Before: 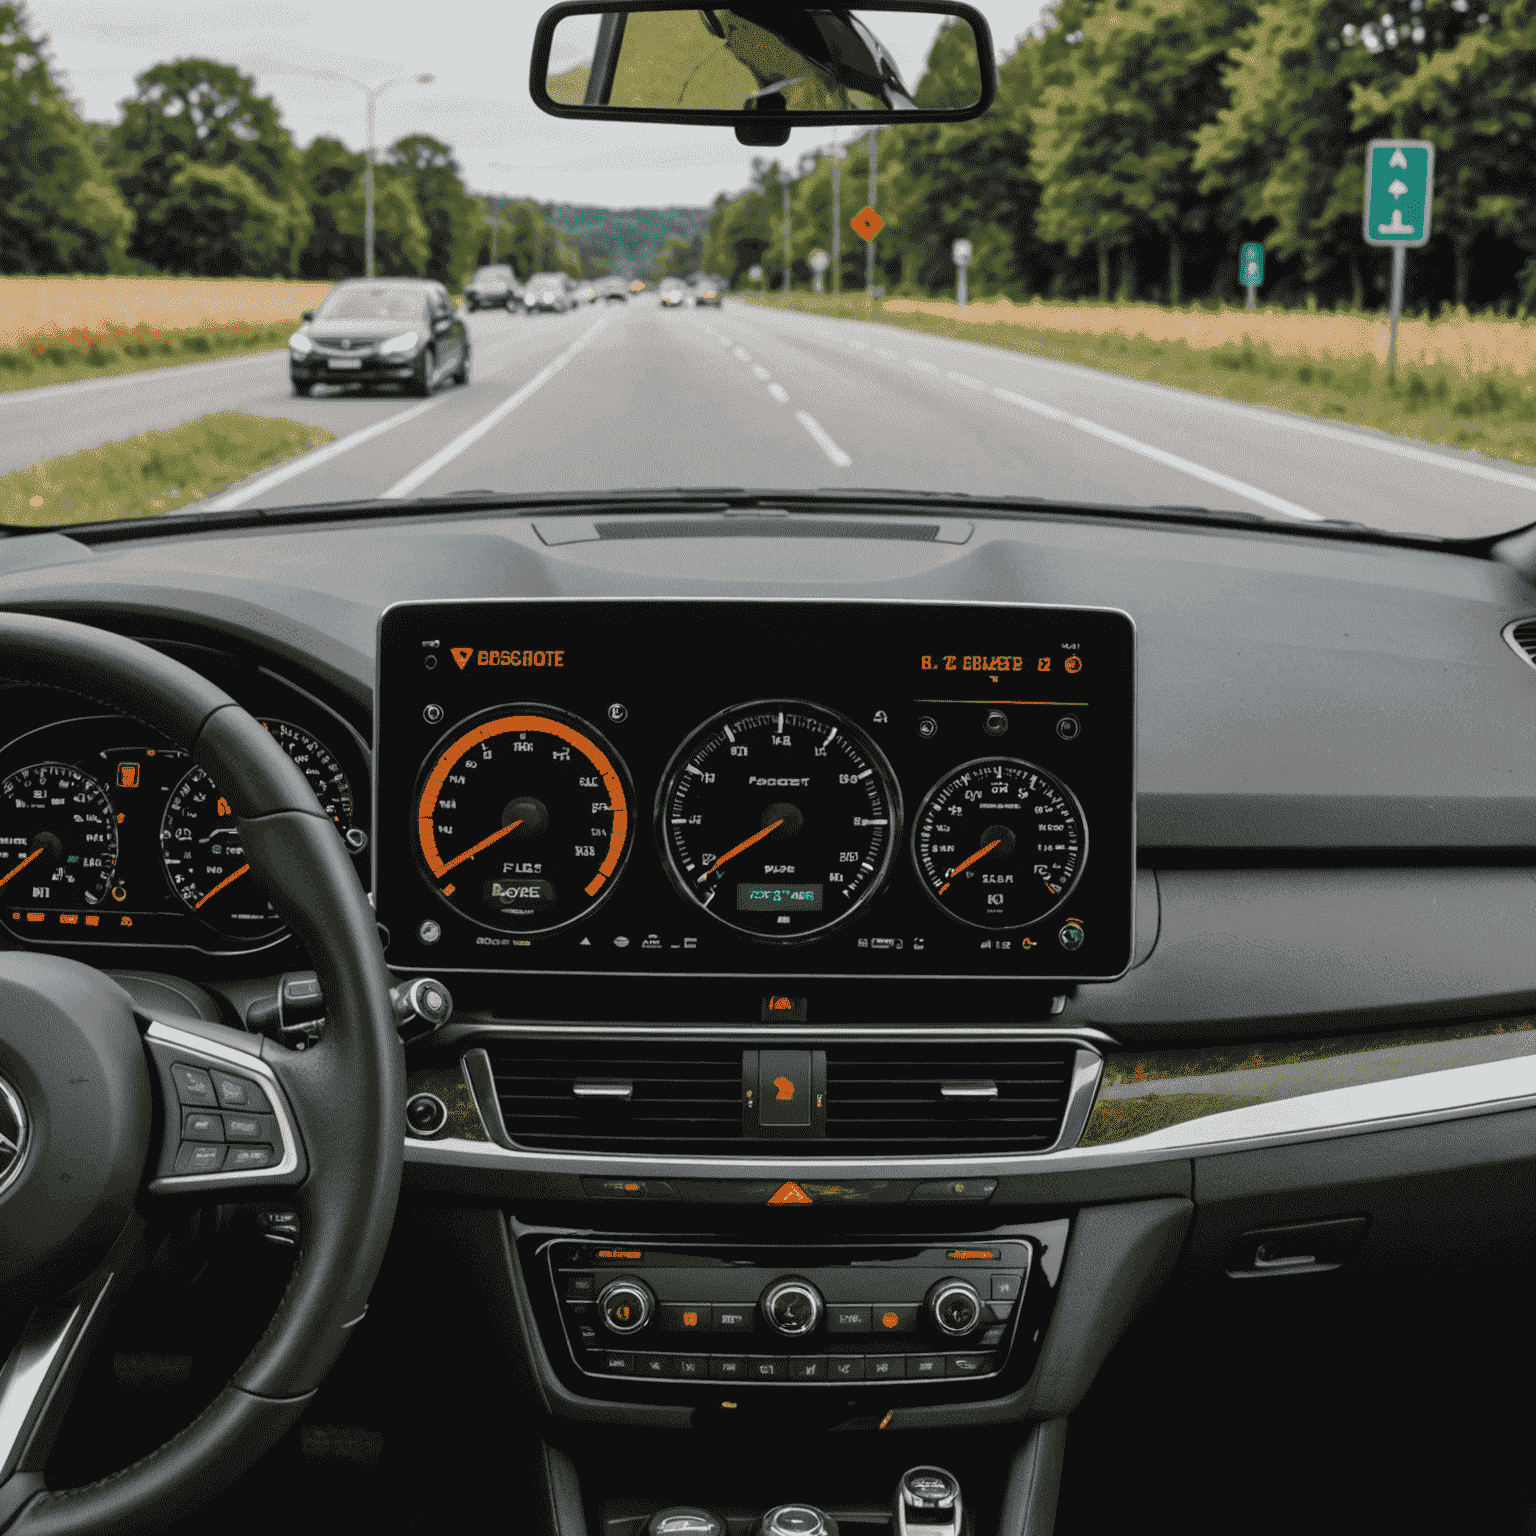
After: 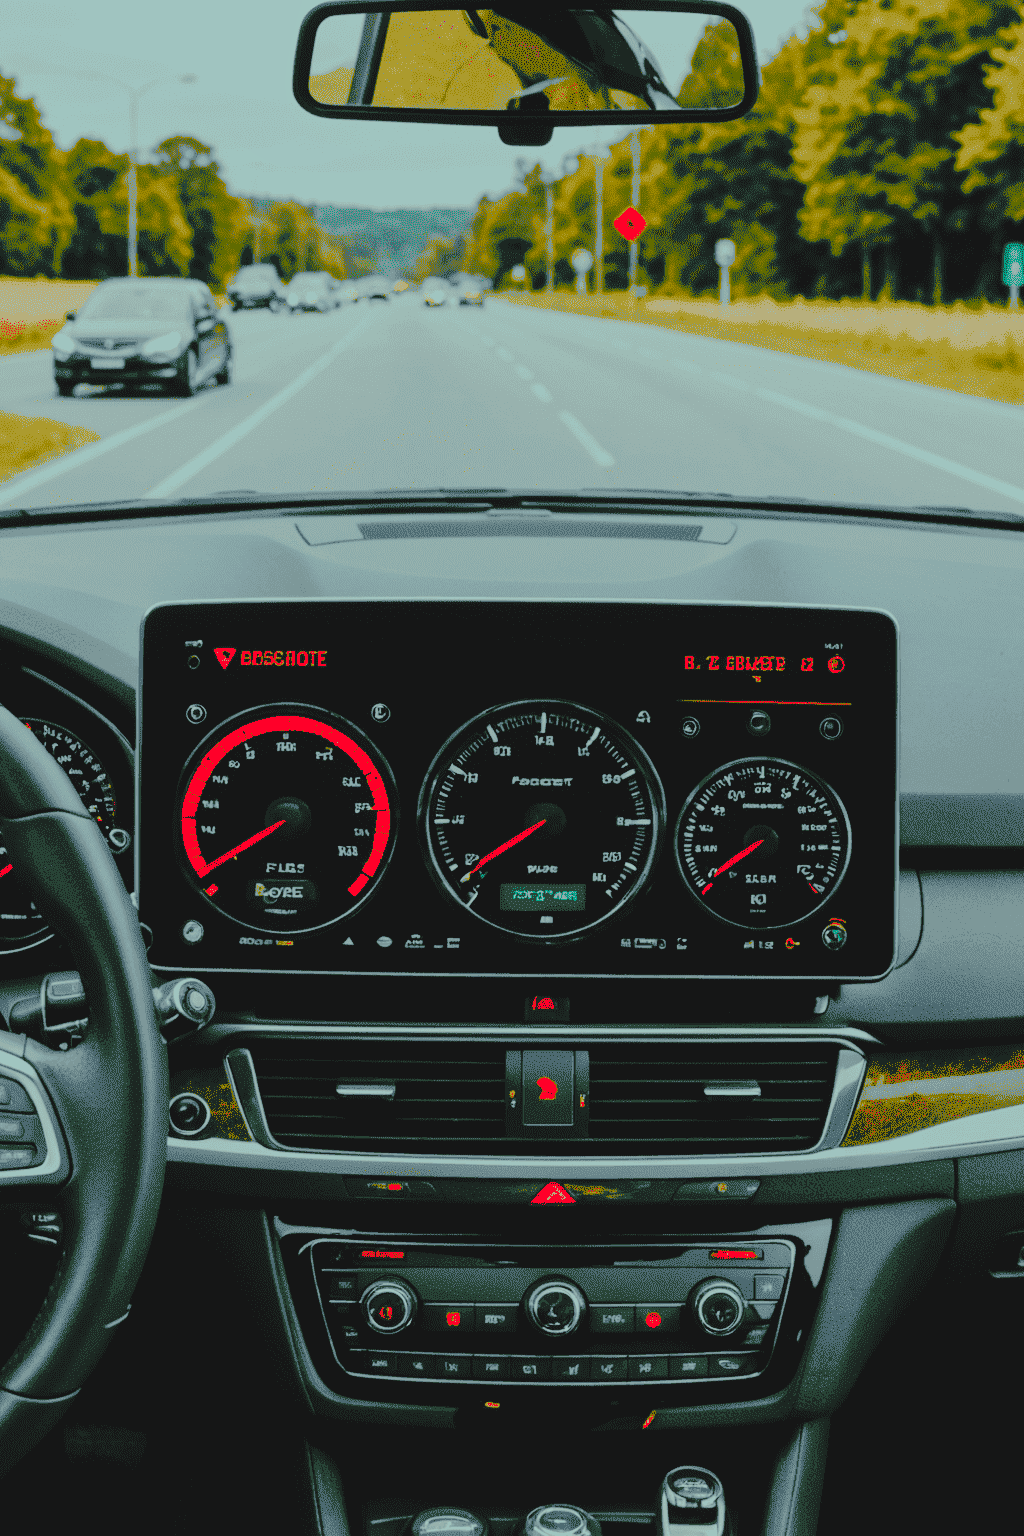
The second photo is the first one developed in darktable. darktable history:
crop and rotate: left 15.446%, right 17.836%
color balance: mode lift, gamma, gain (sRGB), lift [0.997, 0.979, 1.021, 1.011], gamma [1, 1.084, 0.916, 0.998], gain [1, 0.87, 1.13, 1.101], contrast 4.55%, contrast fulcrum 38.24%, output saturation 104.09%
tone curve: curves: ch0 [(0, 0) (0.003, 0.026) (0.011, 0.025) (0.025, 0.022) (0.044, 0.022) (0.069, 0.028) (0.1, 0.041) (0.136, 0.062) (0.177, 0.103) (0.224, 0.167) (0.277, 0.242) (0.335, 0.343) (0.399, 0.452) (0.468, 0.539) (0.543, 0.614) (0.623, 0.683) (0.709, 0.749) (0.801, 0.827) (0.898, 0.918) (1, 1)], preserve colors none
contrast brightness saturation: contrast -0.28
color zones: curves: ch1 [(0.24, 0.634) (0.75, 0.5)]; ch2 [(0.253, 0.437) (0.745, 0.491)], mix 102.12%
filmic rgb: black relative exposure -7.65 EV, white relative exposure 4.56 EV, hardness 3.61, contrast 1.05
tone equalizer: on, module defaults
